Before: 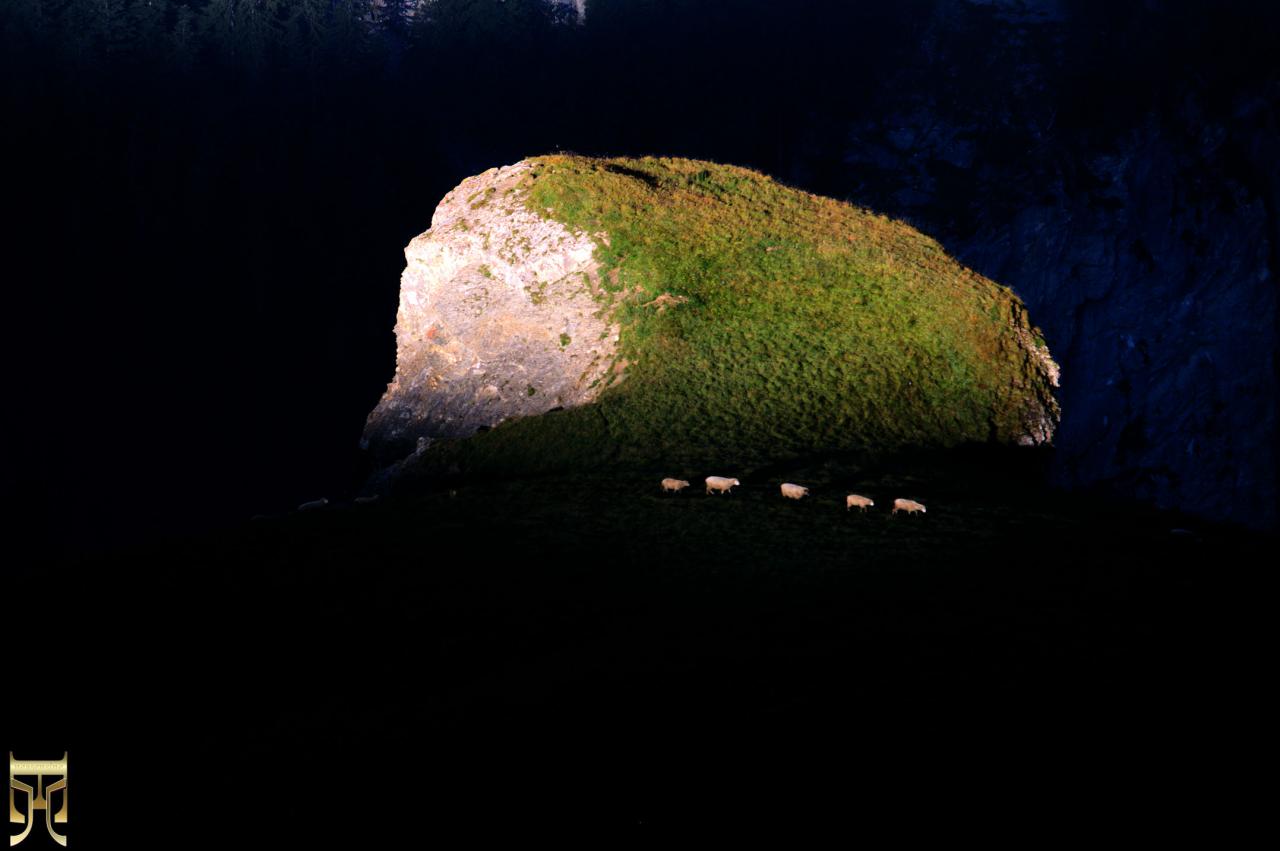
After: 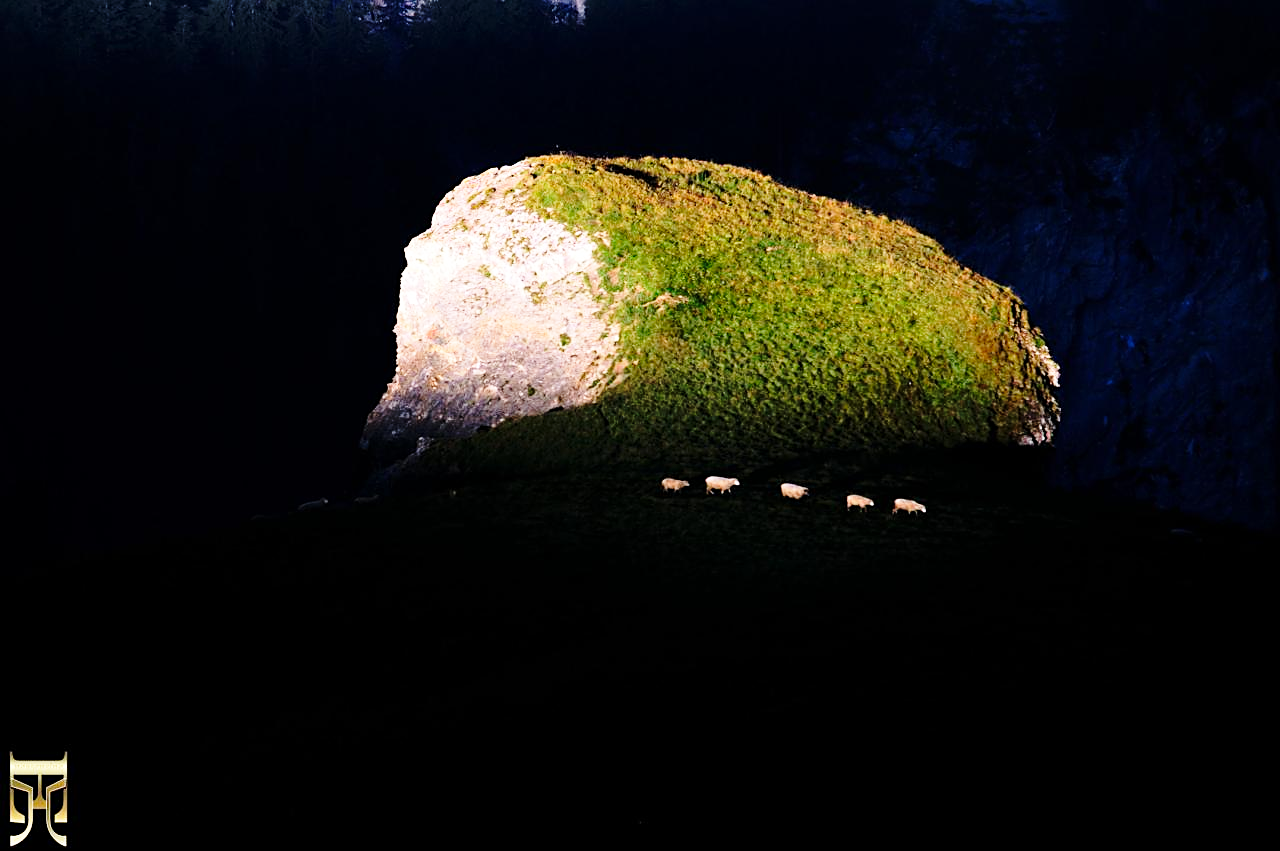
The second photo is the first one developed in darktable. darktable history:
base curve: curves: ch0 [(0, 0) (0.028, 0.03) (0.121, 0.232) (0.46, 0.748) (0.859, 0.968) (1, 1)], preserve colors none
sharpen: on, module defaults
tone equalizer: edges refinement/feathering 500, mask exposure compensation -1.57 EV, preserve details no
